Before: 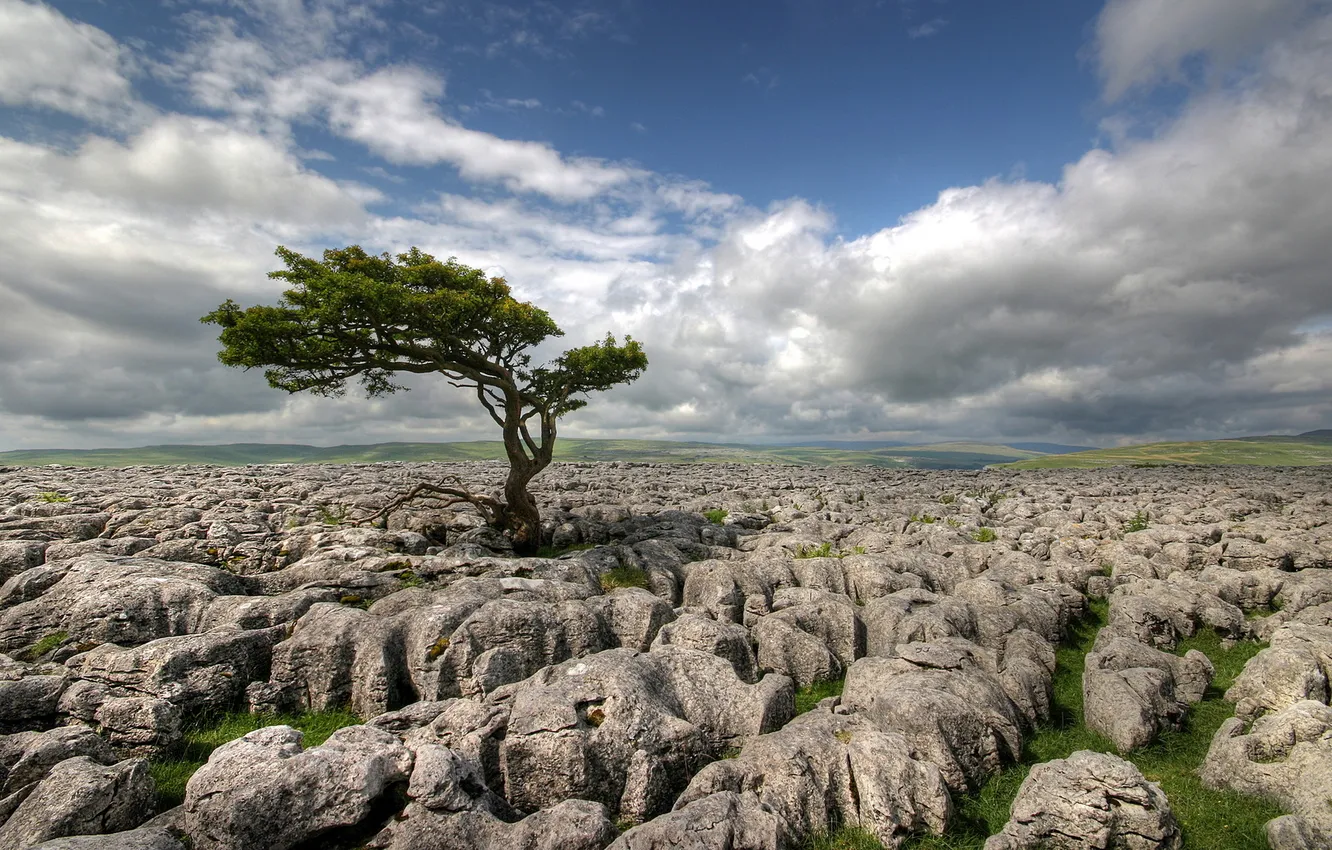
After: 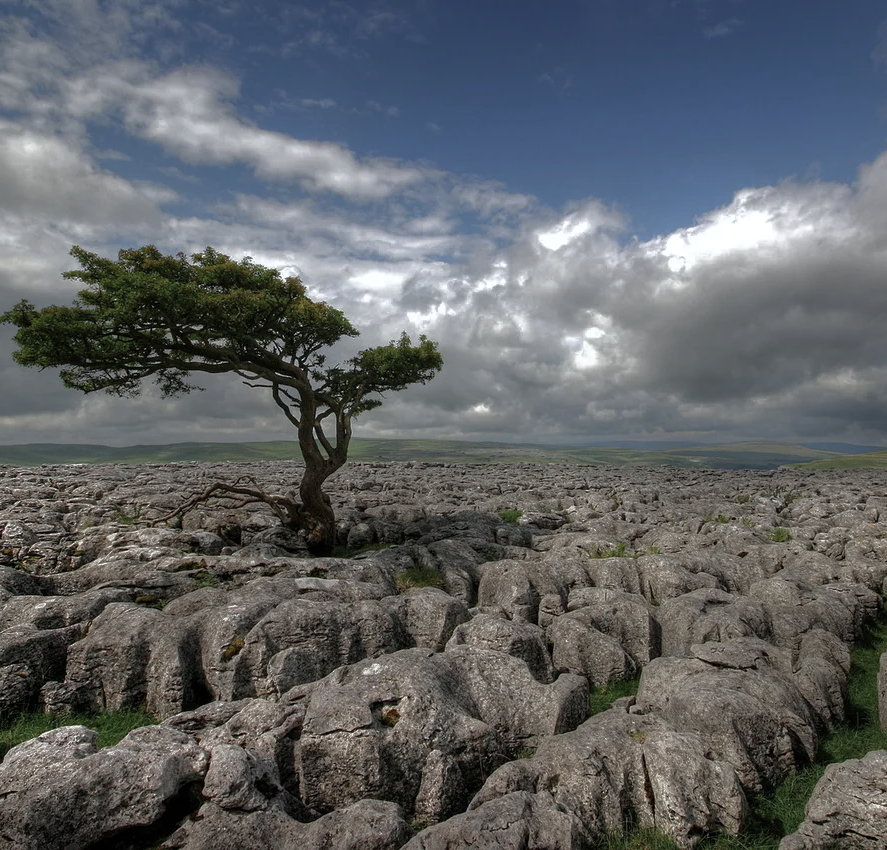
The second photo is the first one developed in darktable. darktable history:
color zones: curves: ch0 [(0, 0.5) (0.125, 0.4) (0.25, 0.5) (0.375, 0.4) (0.5, 0.4) (0.625, 0.6) (0.75, 0.6) (0.875, 0.5)]; ch1 [(0, 0.35) (0.125, 0.45) (0.25, 0.35) (0.375, 0.35) (0.5, 0.35) (0.625, 0.35) (0.75, 0.45) (0.875, 0.35)]; ch2 [(0, 0.6) (0.125, 0.5) (0.25, 0.5) (0.375, 0.6) (0.5, 0.6) (0.625, 0.5) (0.75, 0.5) (0.875, 0.5)]
crop: left 15.419%, right 17.914%
white balance: red 0.982, blue 1.018
base curve: curves: ch0 [(0, 0) (0.826, 0.587) (1, 1)]
